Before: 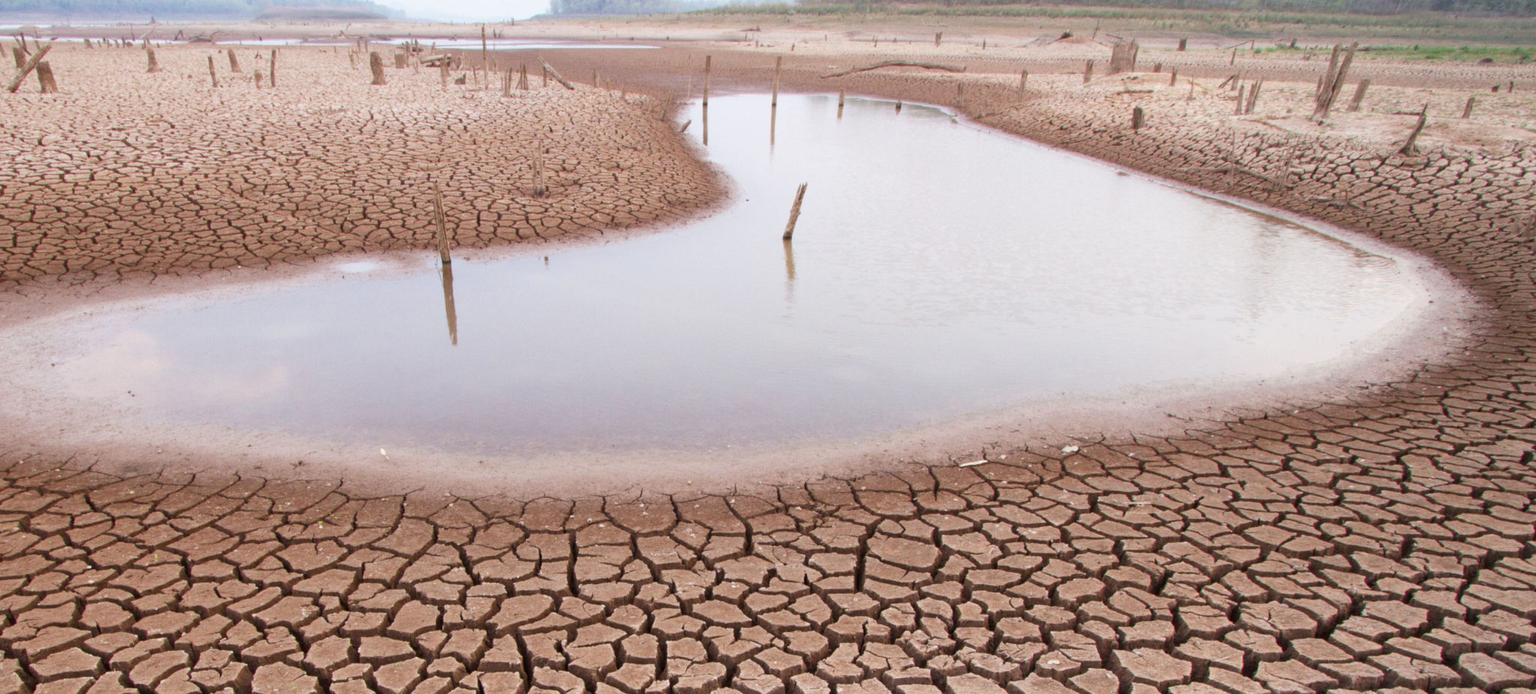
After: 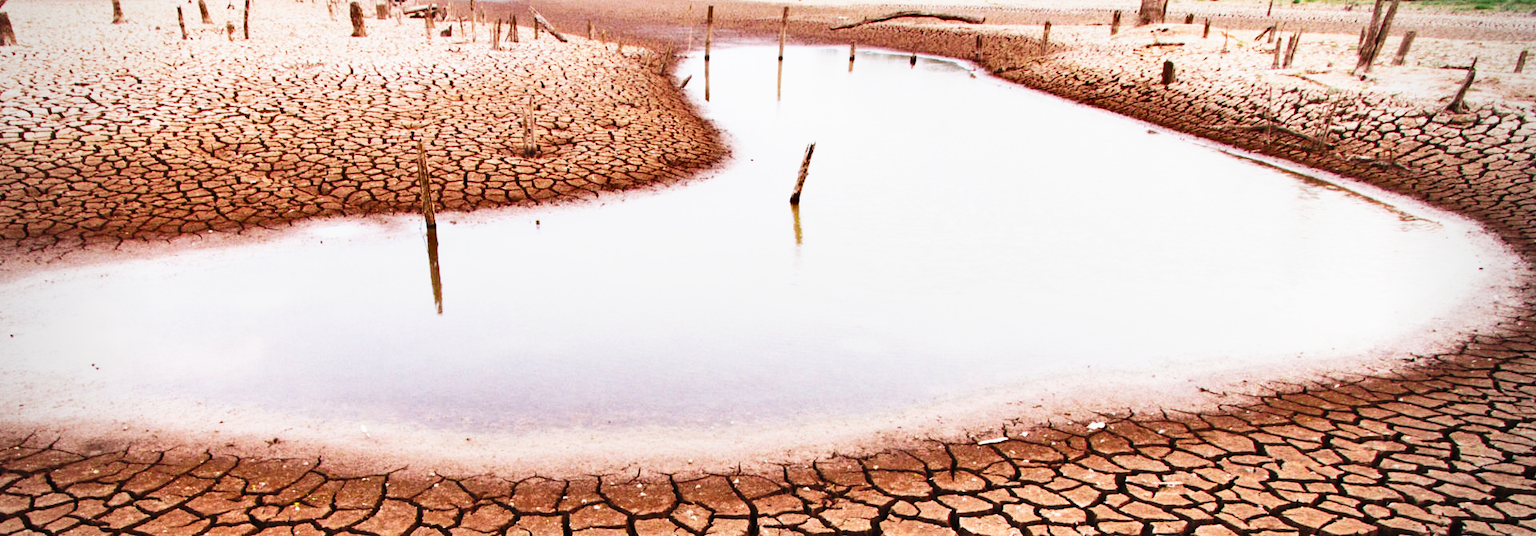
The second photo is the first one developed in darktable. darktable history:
crop: left 2.737%, top 7.287%, right 3.421%, bottom 20.179%
vignetting: on, module defaults
shadows and highlights: shadows 53, soften with gaussian
tone curve: curves: ch0 [(0, 0) (0.003, 0.003) (0.011, 0.006) (0.025, 0.012) (0.044, 0.02) (0.069, 0.023) (0.1, 0.029) (0.136, 0.037) (0.177, 0.058) (0.224, 0.084) (0.277, 0.137) (0.335, 0.209) (0.399, 0.336) (0.468, 0.478) (0.543, 0.63) (0.623, 0.789) (0.709, 0.903) (0.801, 0.967) (0.898, 0.987) (1, 1)], preserve colors none
